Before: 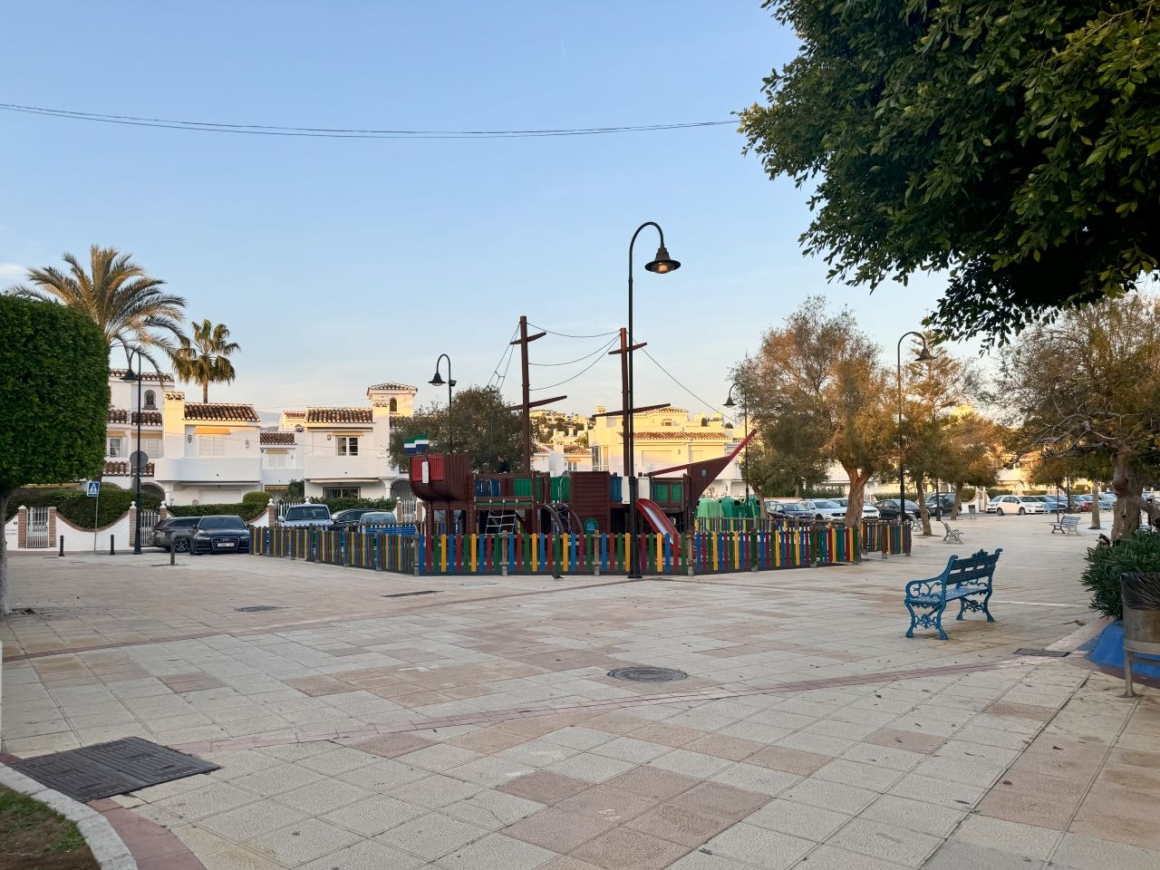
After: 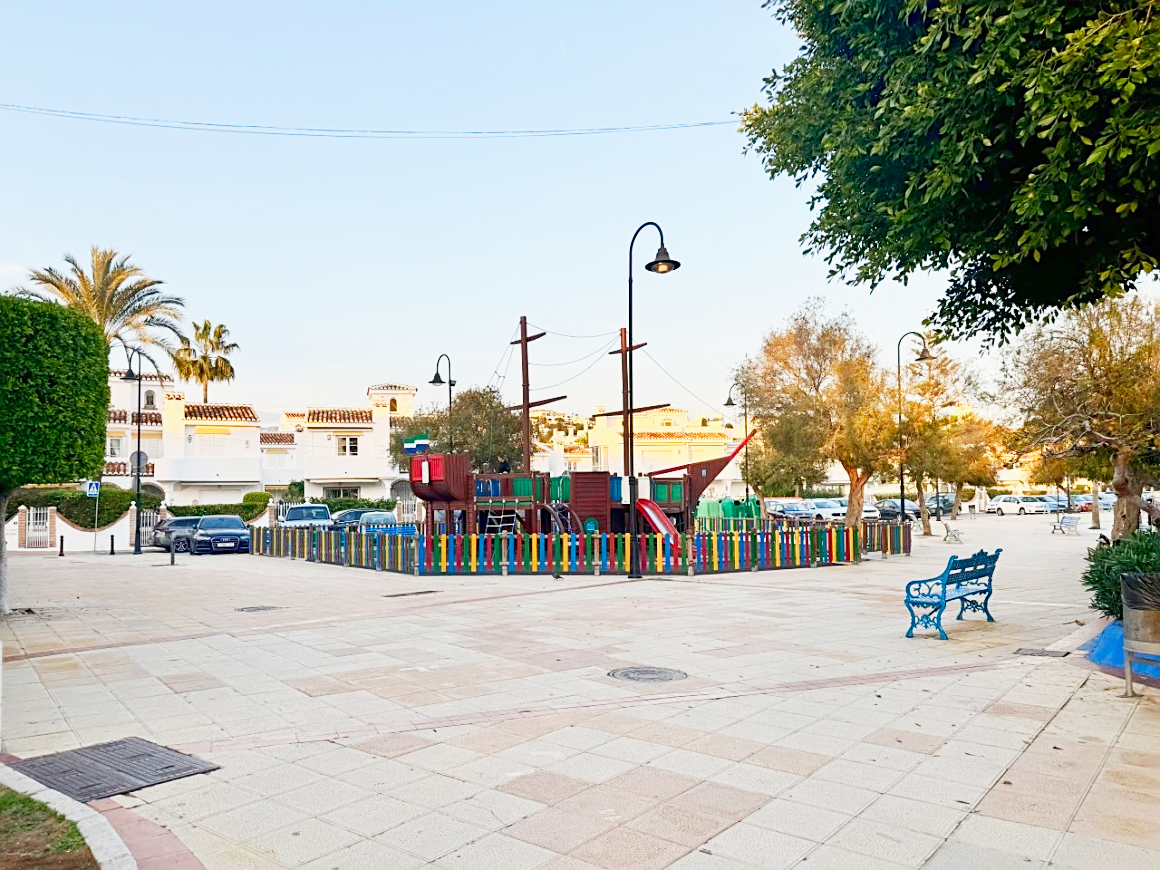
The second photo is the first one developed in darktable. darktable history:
base curve: curves: ch0 [(0, 0) (0.007, 0.004) (0.027, 0.03) (0.046, 0.07) (0.207, 0.54) (0.442, 0.872) (0.673, 0.972) (1, 1)], preserve colors none
color balance rgb: contrast -30%
sharpen: on, module defaults
